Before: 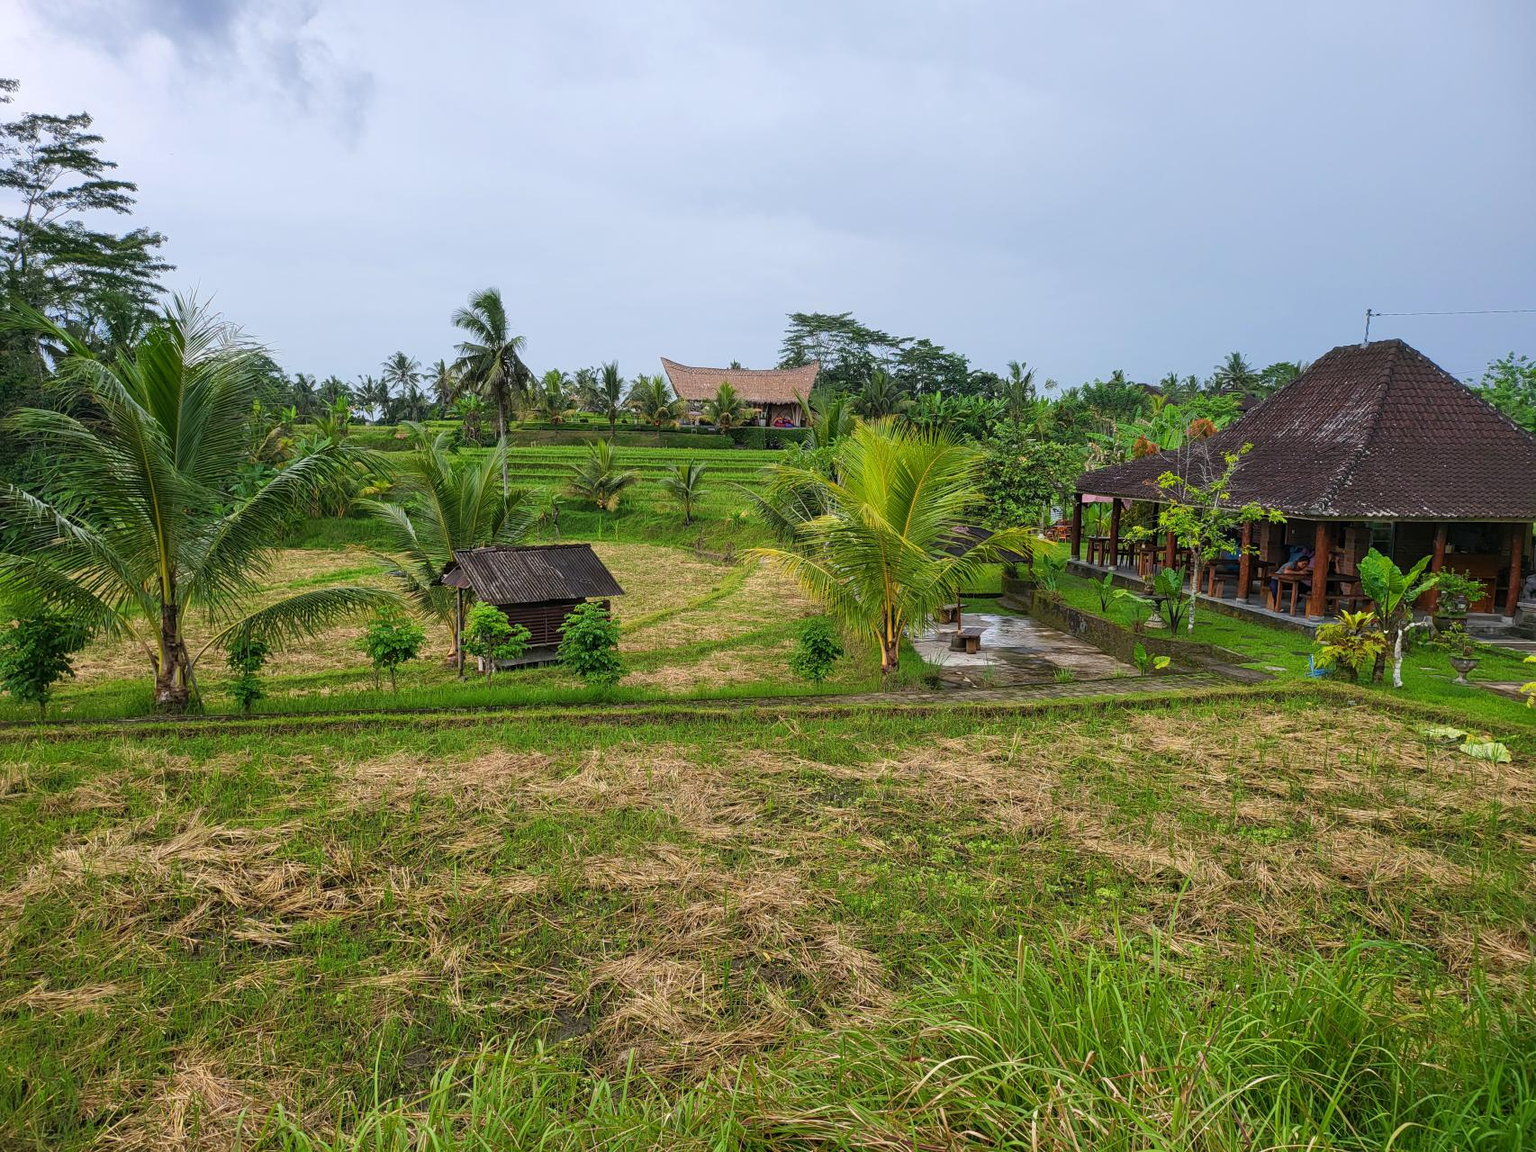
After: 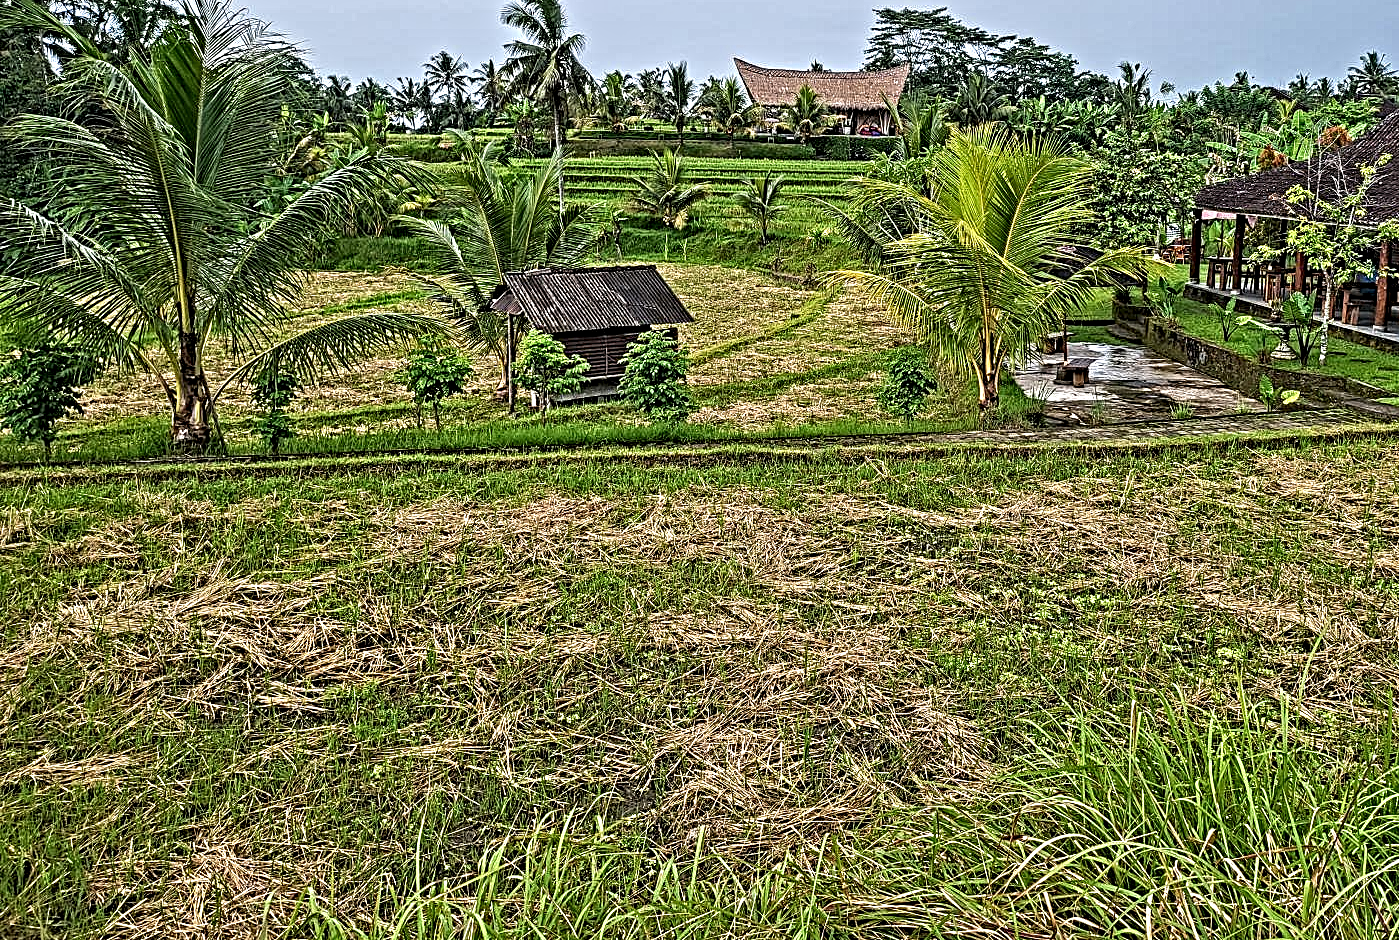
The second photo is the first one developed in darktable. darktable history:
contrast equalizer: octaves 7, y [[0.406, 0.494, 0.589, 0.753, 0.877, 0.999], [0.5 ×6], [0.5 ×6], [0 ×6], [0 ×6]]
crop: top 26.531%, right 17.959%
